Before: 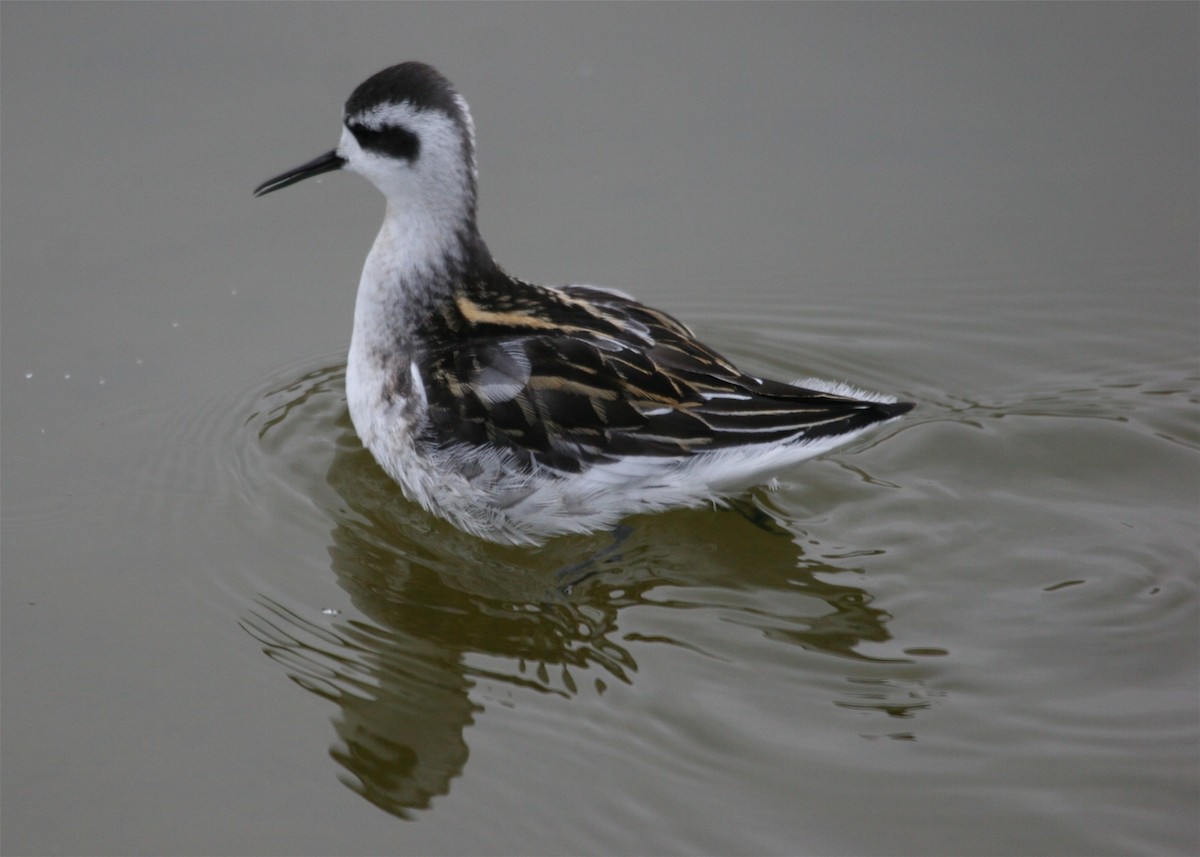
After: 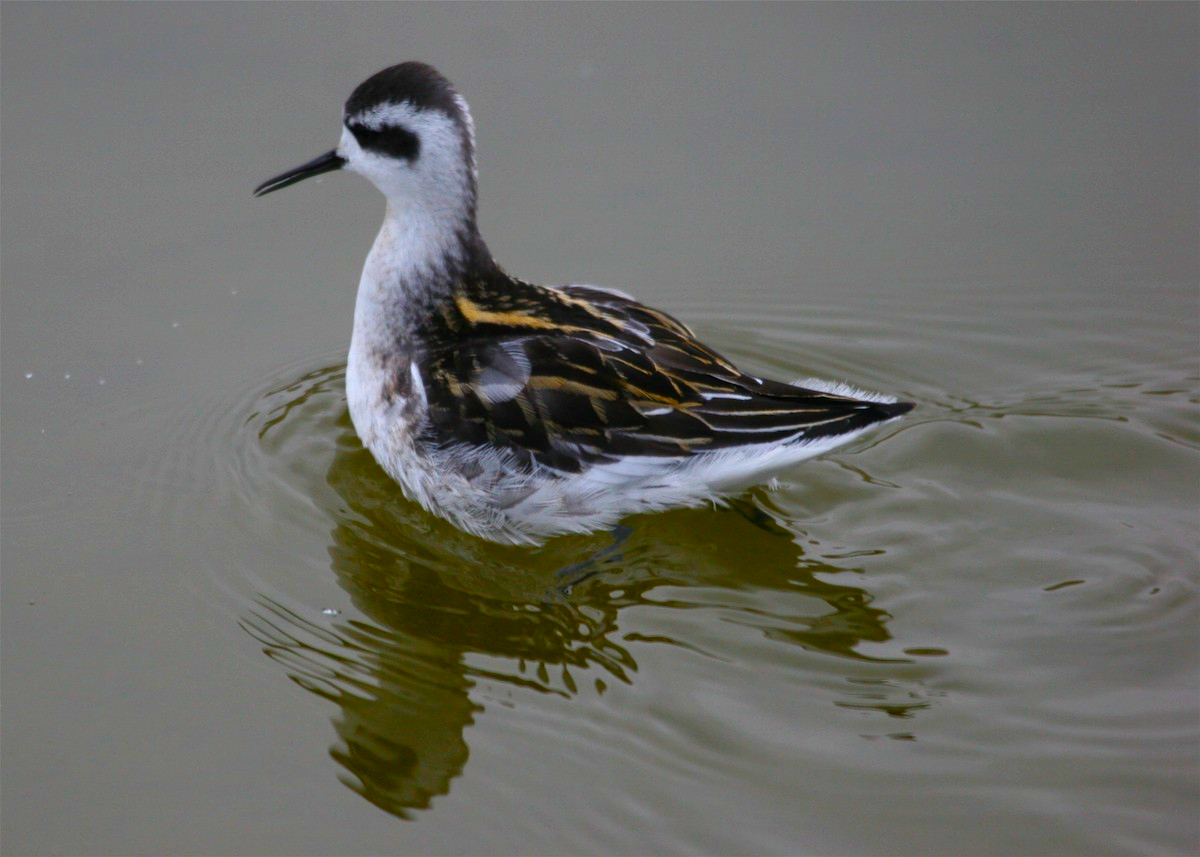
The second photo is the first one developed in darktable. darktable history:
color balance rgb: linear chroma grading › global chroma 15.5%, perceptual saturation grading › global saturation 36.154%, perceptual saturation grading › shadows 35.578%, global vibrance 26.263%, contrast 6.705%
exposure: compensate highlight preservation false
